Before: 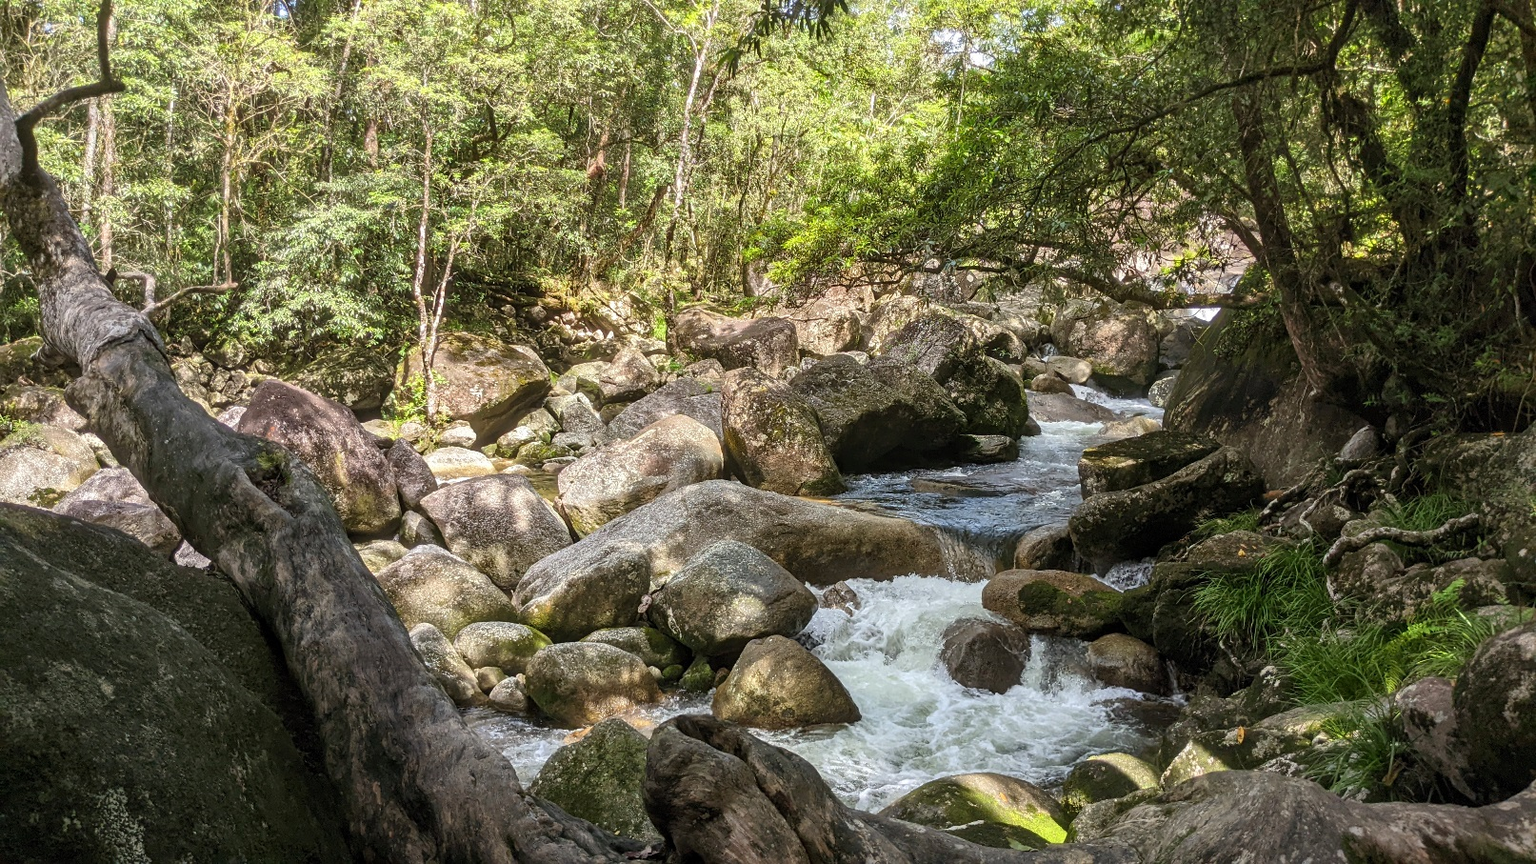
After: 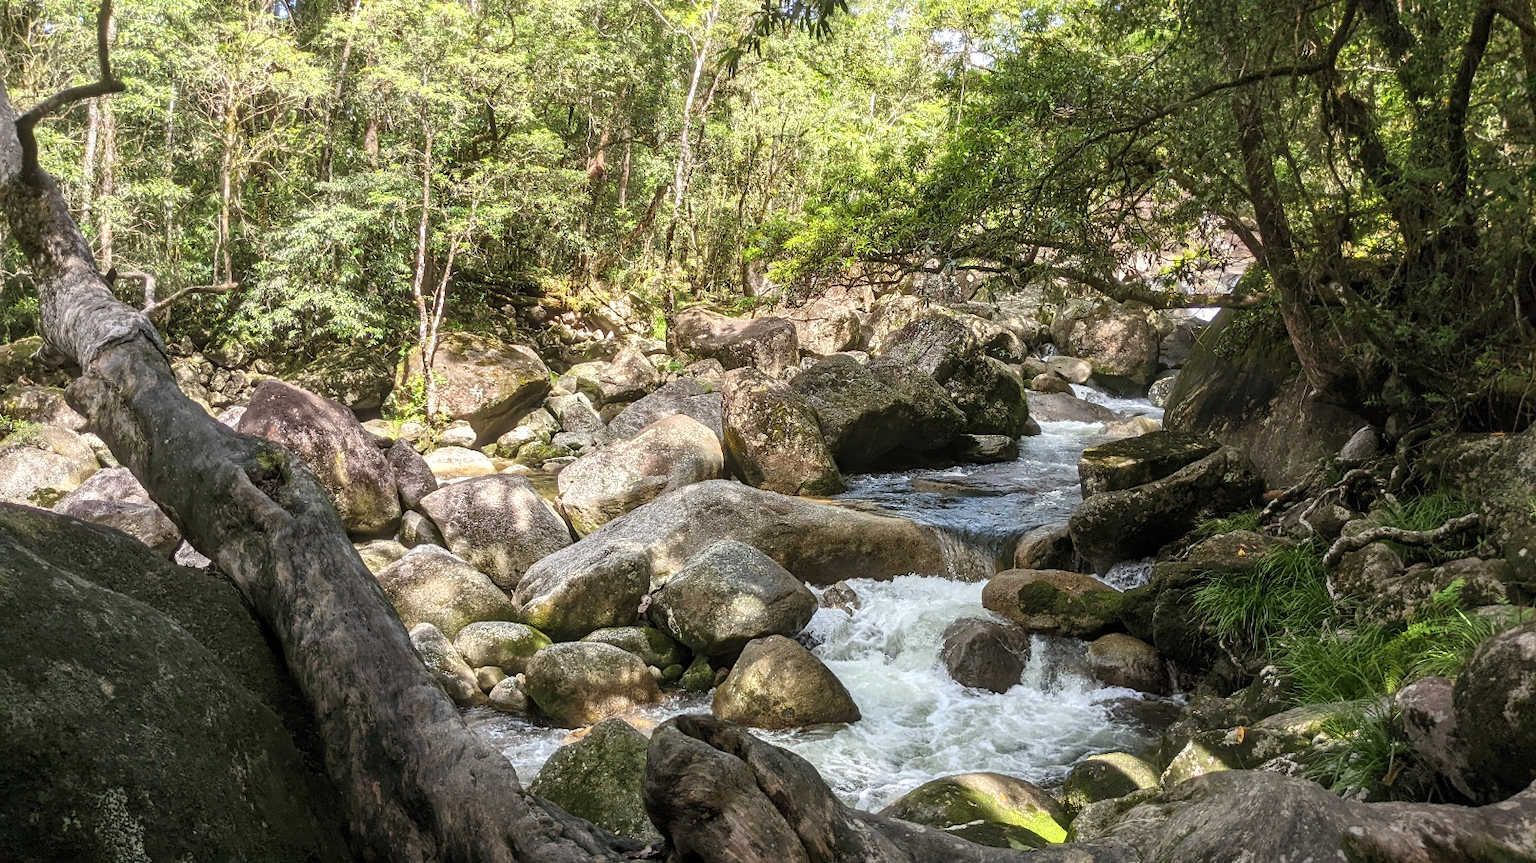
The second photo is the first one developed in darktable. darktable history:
shadows and highlights: radius 92.11, shadows -14.38, white point adjustment 0.186, highlights 31.68, compress 48.53%, soften with gaussian
contrast brightness saturation: saturation -0.068
exposure: exposure 0.203 EV, compensate highlight preservation false
